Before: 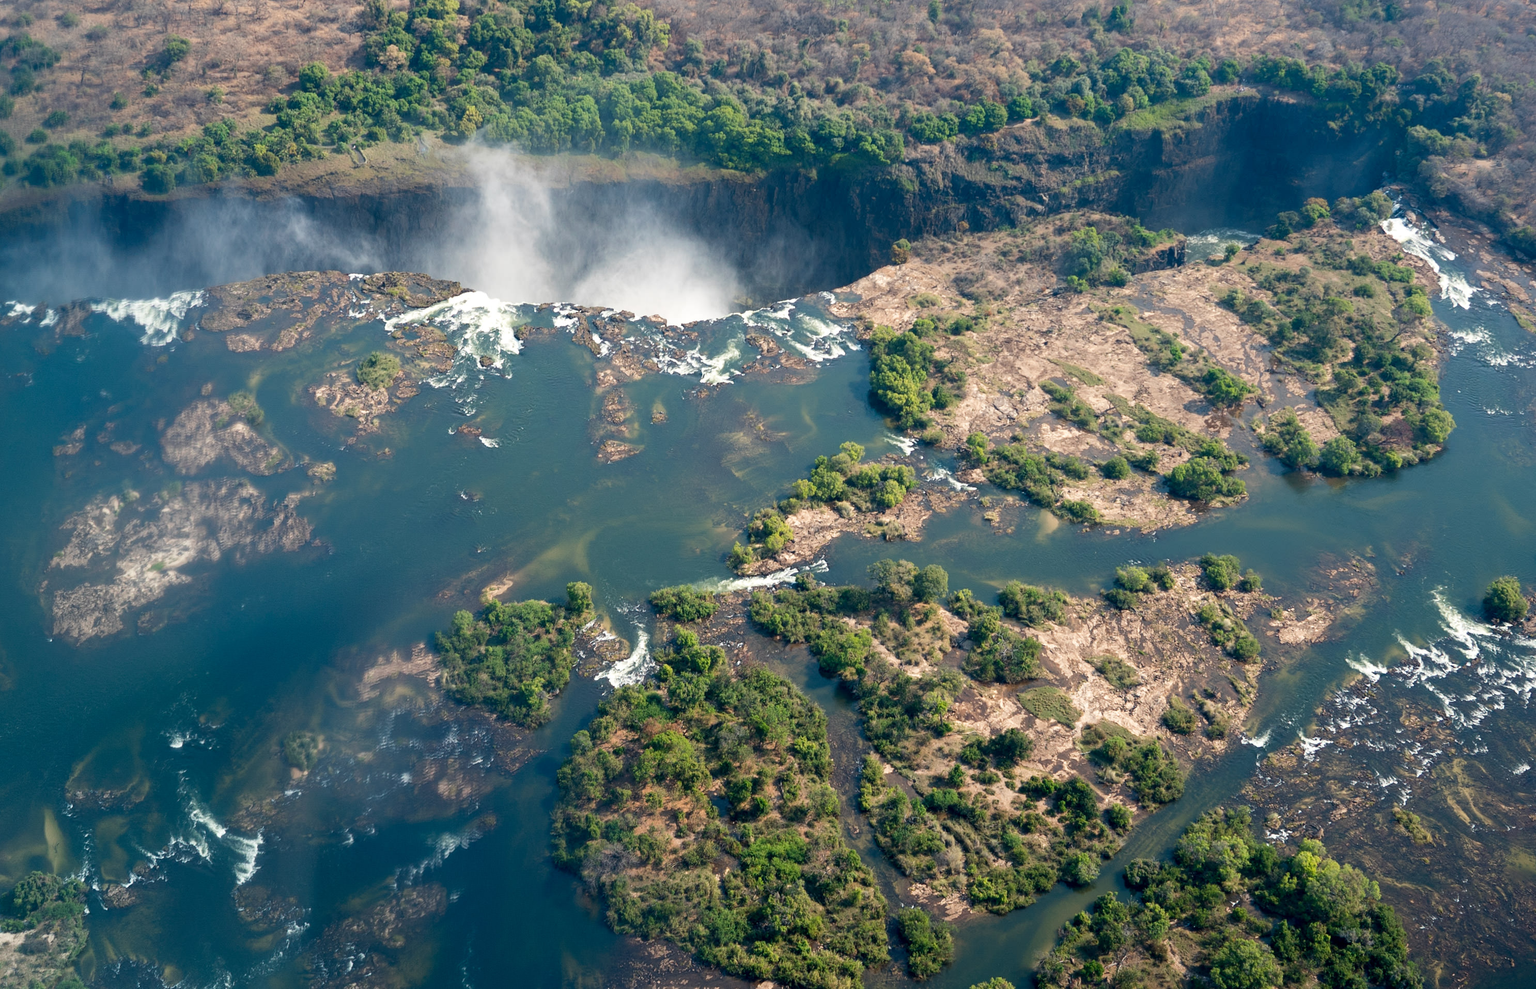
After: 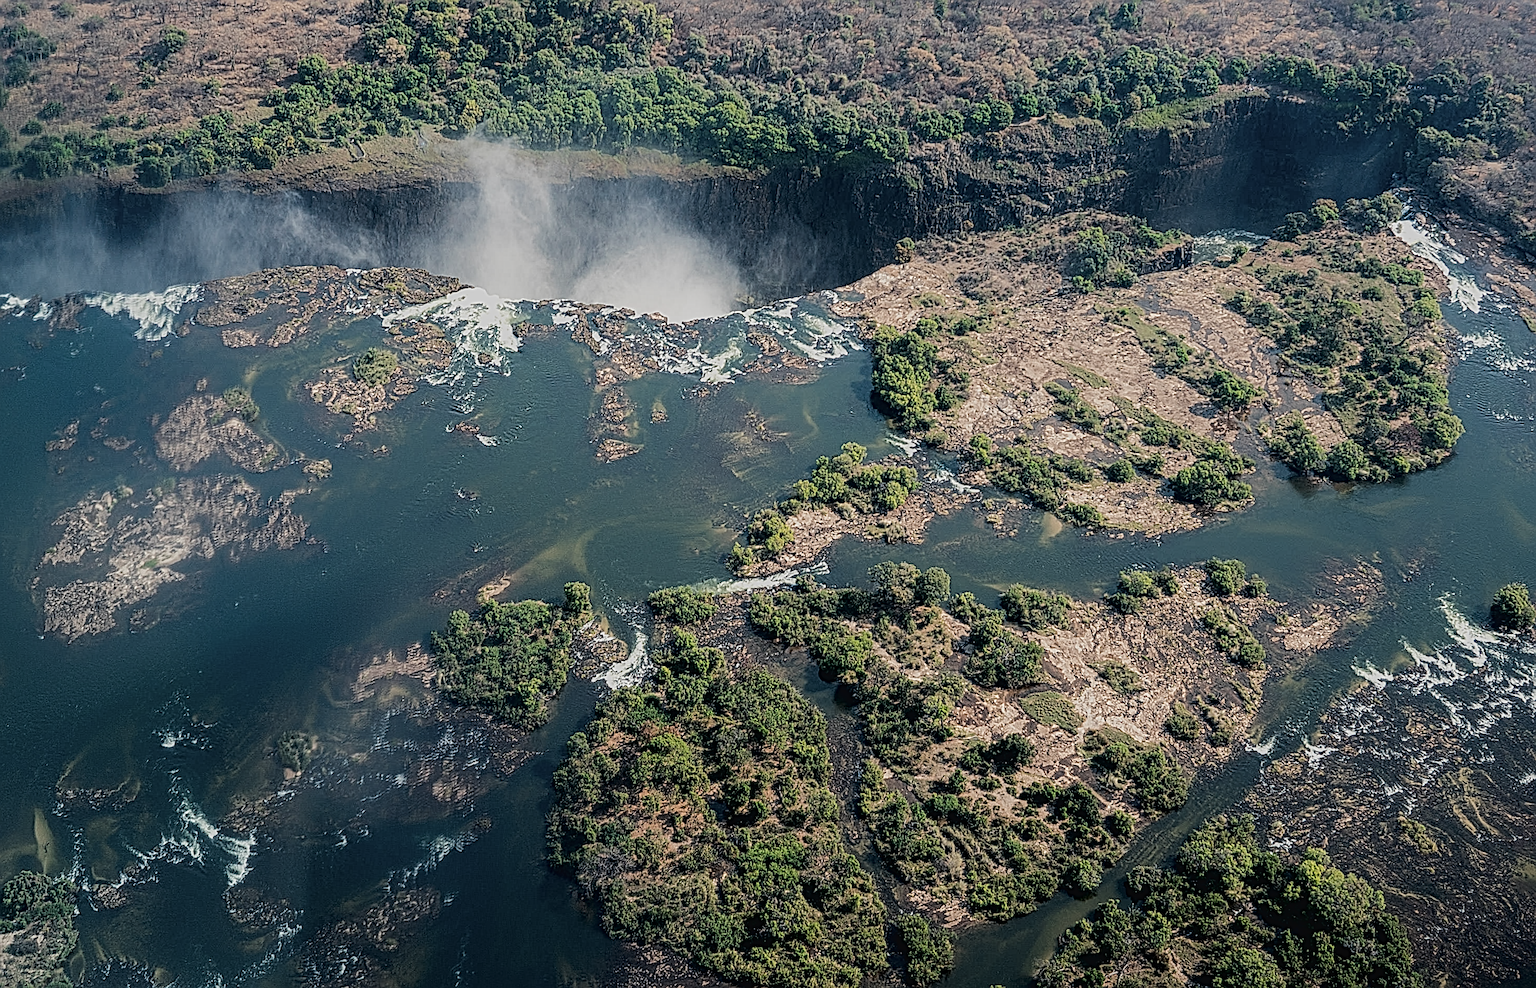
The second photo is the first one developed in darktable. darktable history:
sharpen: on, module defaults
exposure: black level correction -0.017, exposure -1.03 EV, compensate highlight preservation false
crop and rotate: angle -0.413°
tone curve: curves: ch0 [(0, 0) (0.003, 0.022) (0.011, 0.025) (0.025, 0.025) (0.044, 0.029) (0.069, 0.042) (0.1, 0.068) (0.136, 0.118) (0.177, 0.176) (0.224, 0.233) (0.277, 0.299) (0.335, 0.371) (0.399, 0.448) (0.468, 0.526) (0.543, 0.605) (0.623, 0.684) (0.709, 0.775) (0.801, 0.869) (0.898, 0.957) (1, 1)], color space Lab, independent channels, preserve colors none
filmic rgb: black relative exposure -7.14 EV, white relative exposure 5.38 EV, threshold 3.06 EV, hardness 3.02, enable highlight reconstruction true
local contrast: mode bilateral grid, contrast 21, coarseness 3, detail 299%, midtone range 0.2
tone equalizer: -8 EV -0.409 EV, -7 EV -0.383 EV, -6 EV -0.295 EV, -5 EV -0.185 EV, -3 EV 0.193 EV, -2 EV 0.341 EV, -1 EV 0.37 EV, +0 EV 0.441 EV
